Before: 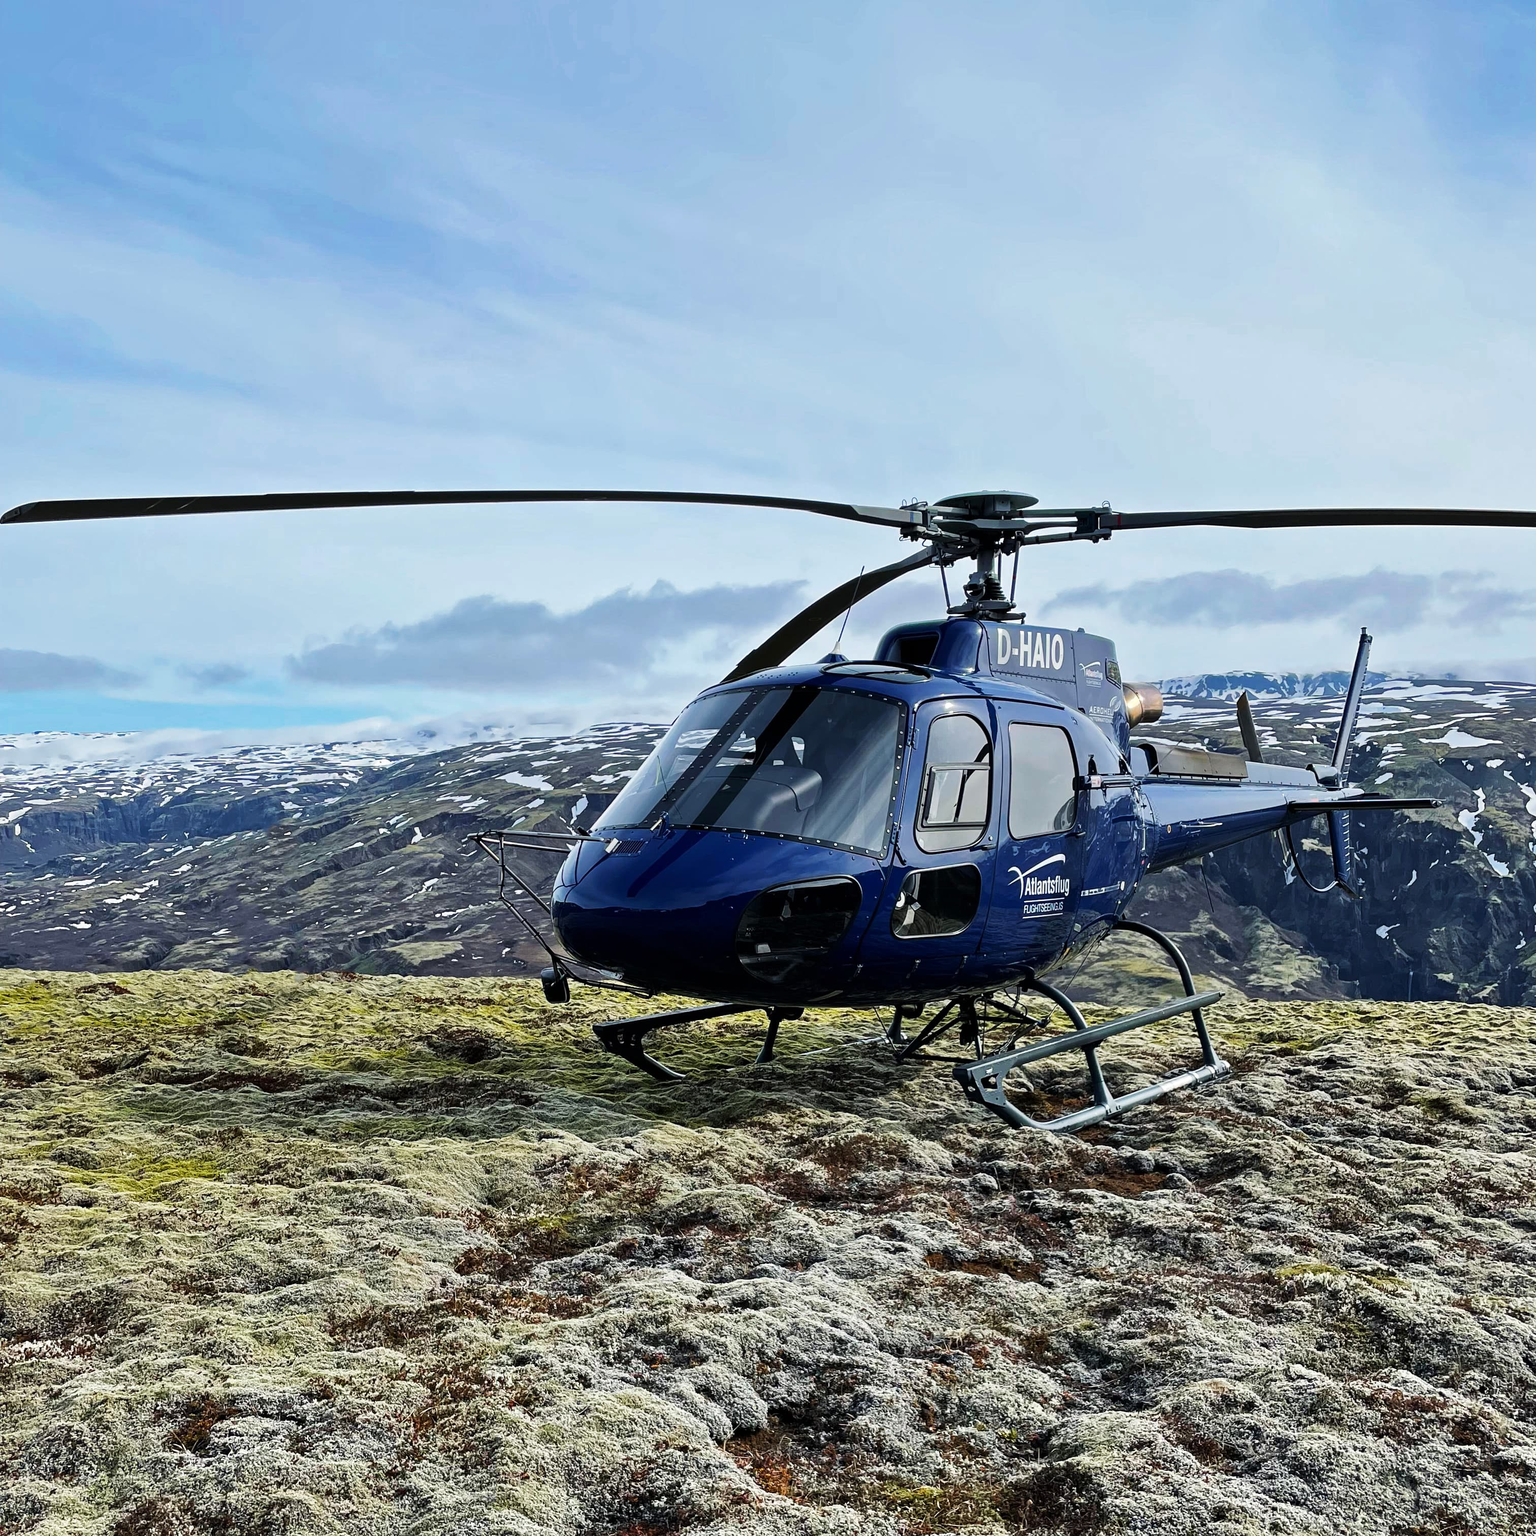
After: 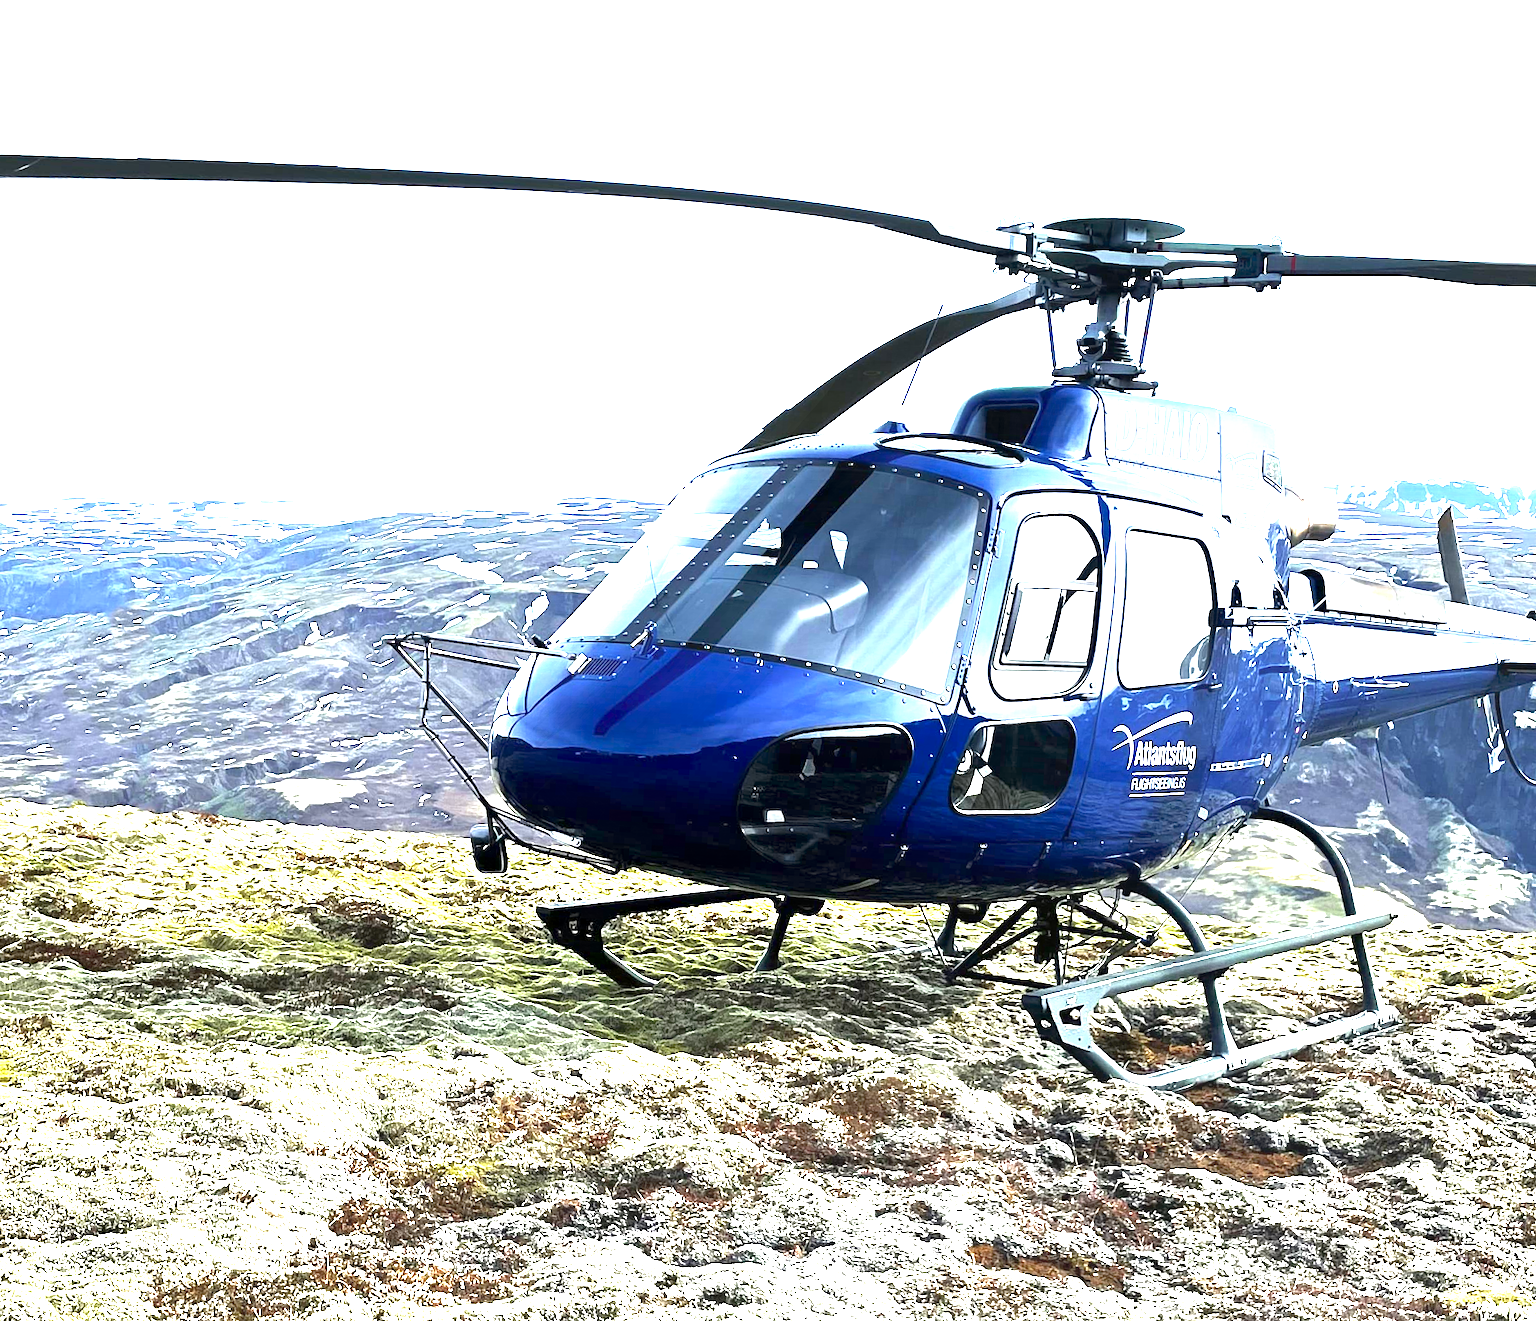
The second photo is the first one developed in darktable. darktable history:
crop and rotate: angle -3.47°, left 9.739%, top 21.112%, right 12.442%, bottom 11.958%
contrast equalizer: y [[0.6 ×6], [0.55 ×6], [0 ×6], [0 ×6], [0 ×6]], mix -0.984
exposure: black level correction 0.001, exposure 2.603 EV, compensate highlight preservation false
